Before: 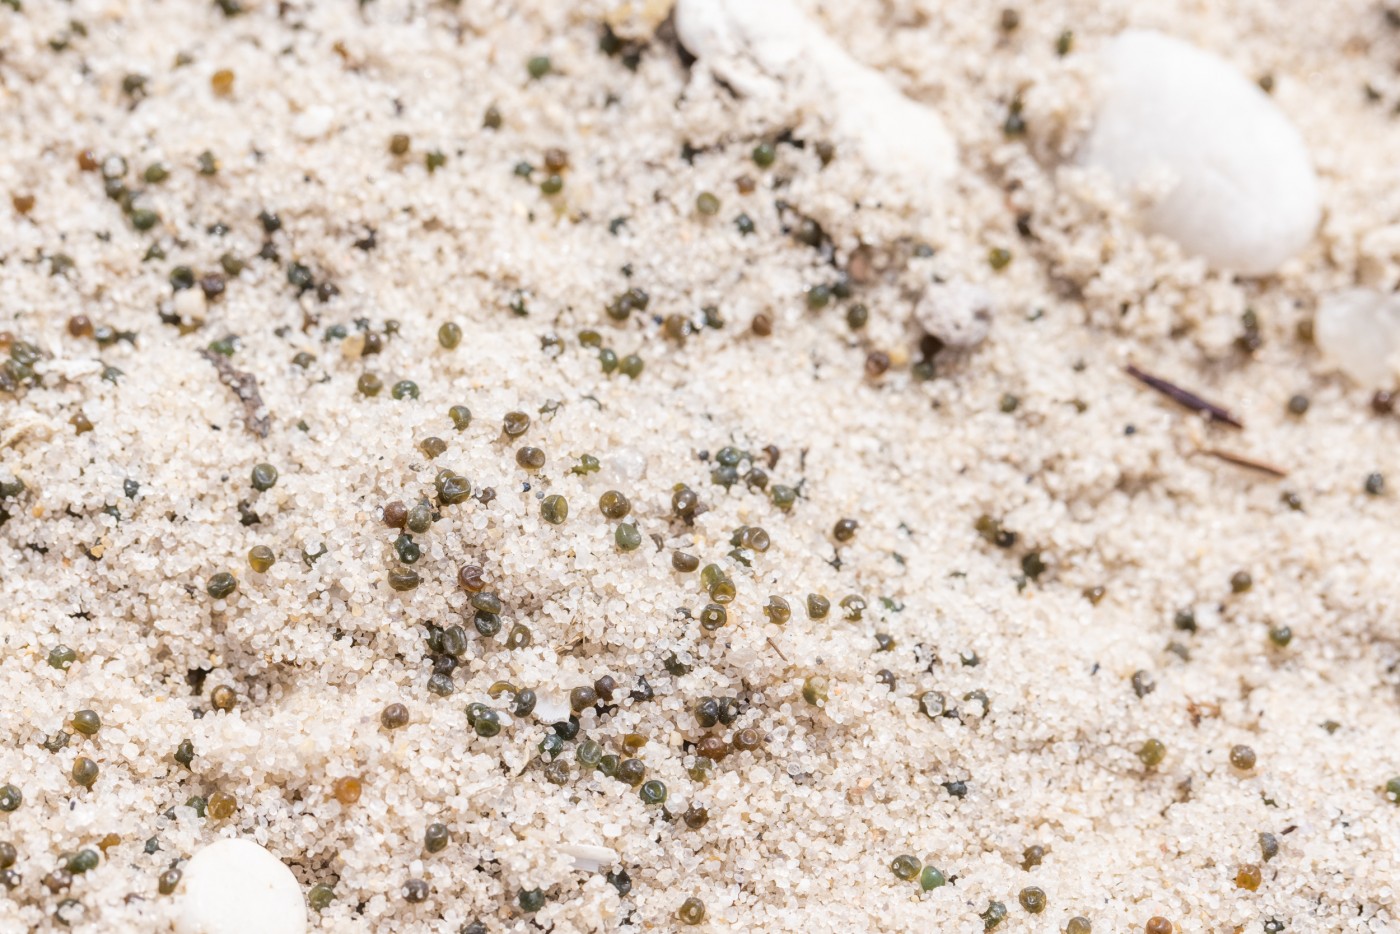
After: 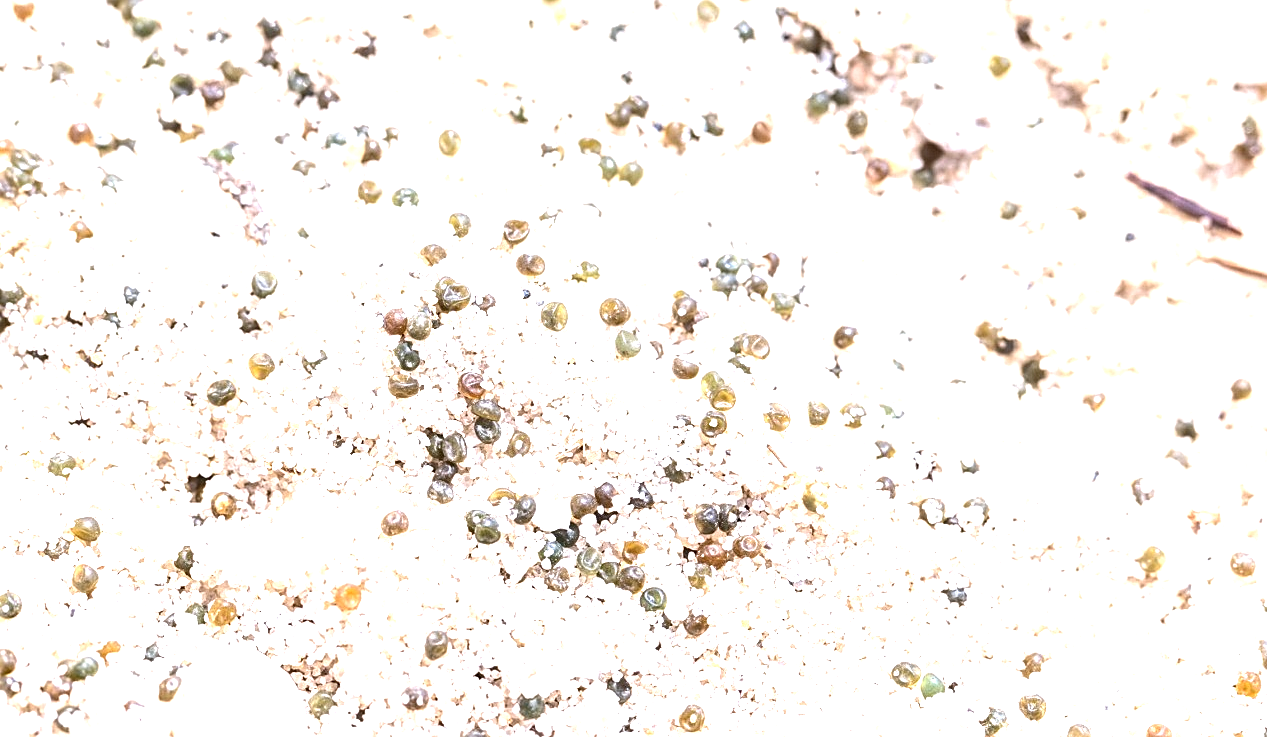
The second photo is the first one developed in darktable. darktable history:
crop: top 20.718%, right 9.465%, bottom 0.347%
color calibration: illuminant as shot in camera, x 0.358, y 0.373, temperature 4628.91 K, saturation algorithm version 1 (2020)
sharpen: on, module defaults
local contrast: highlights 105%, shadows 100%, detail 119%, midtone range 0.2
exposure: black level correction 0, exposure 1.494 EV, compensate highlight preservation false
